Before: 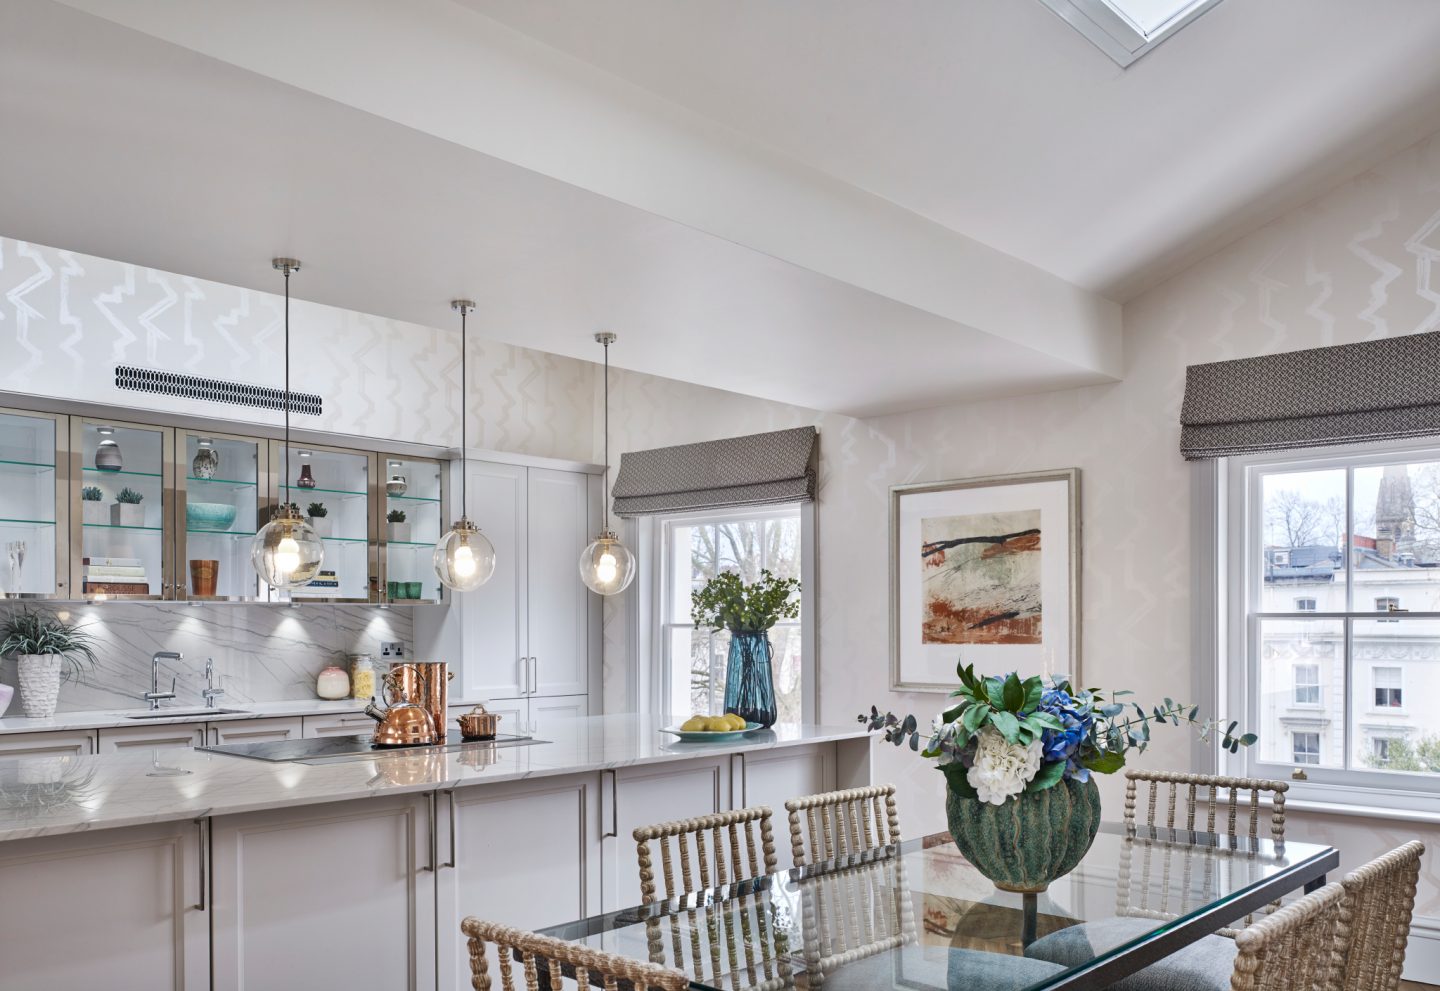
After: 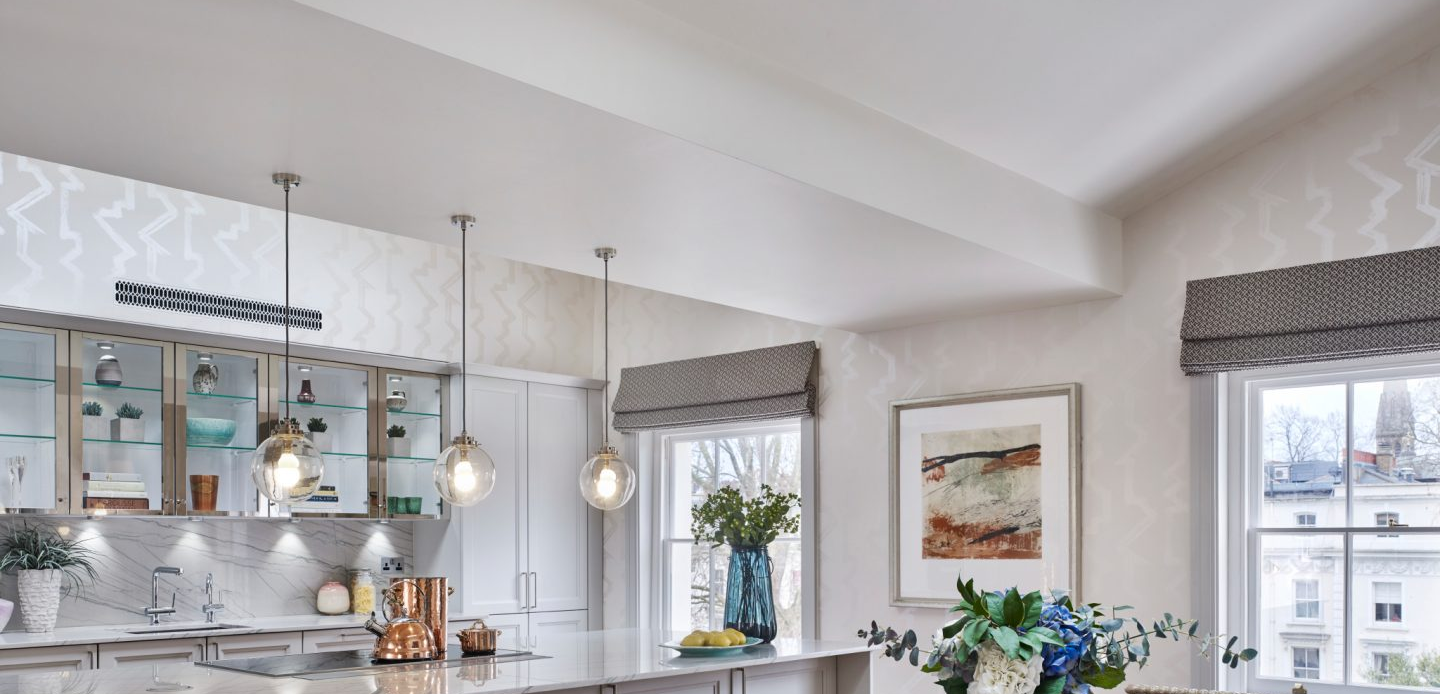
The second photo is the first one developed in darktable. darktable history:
crop and rotate: top 8.747%, bottom 21.205%
